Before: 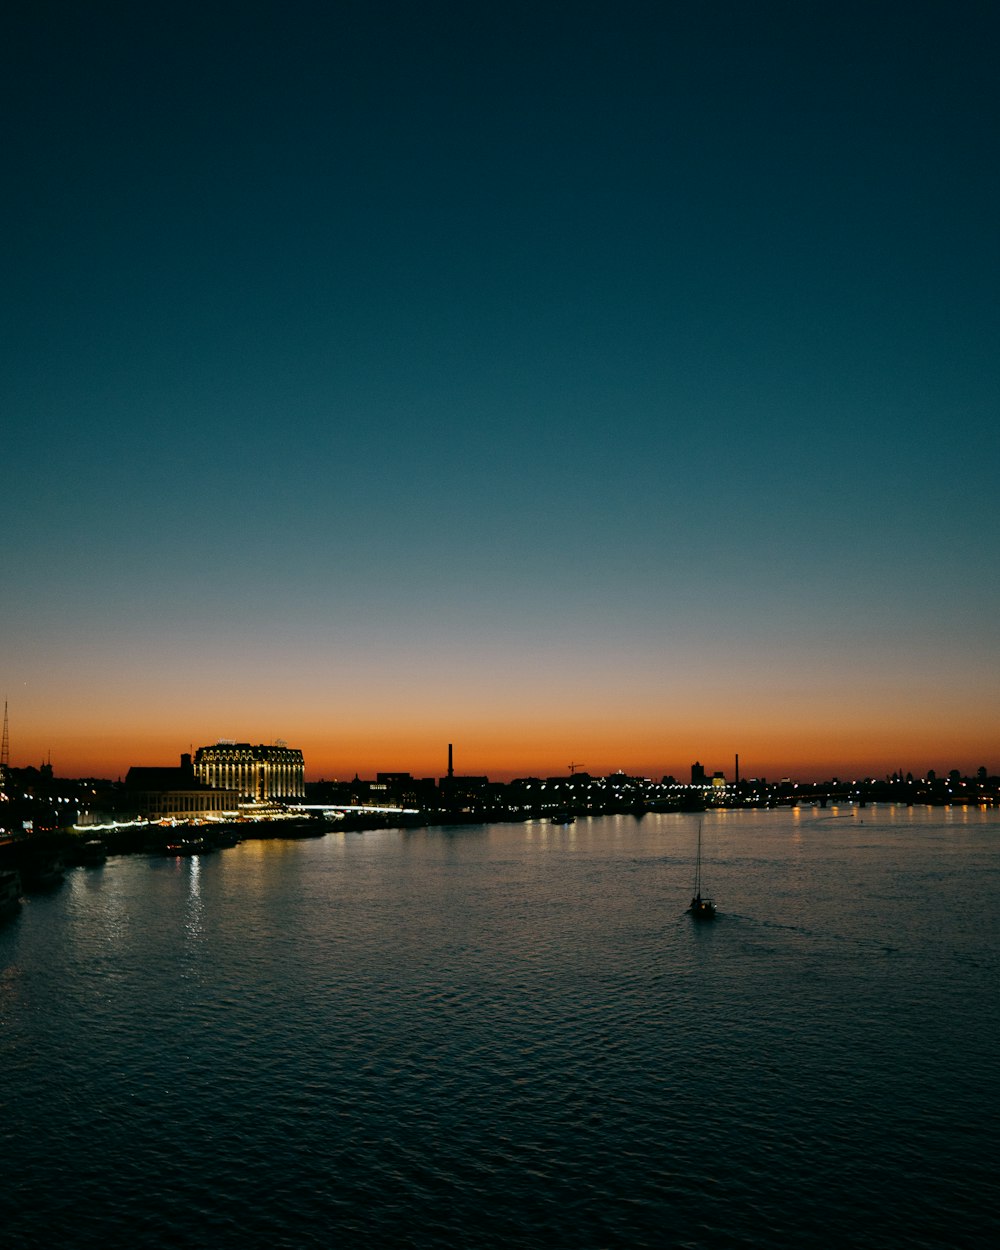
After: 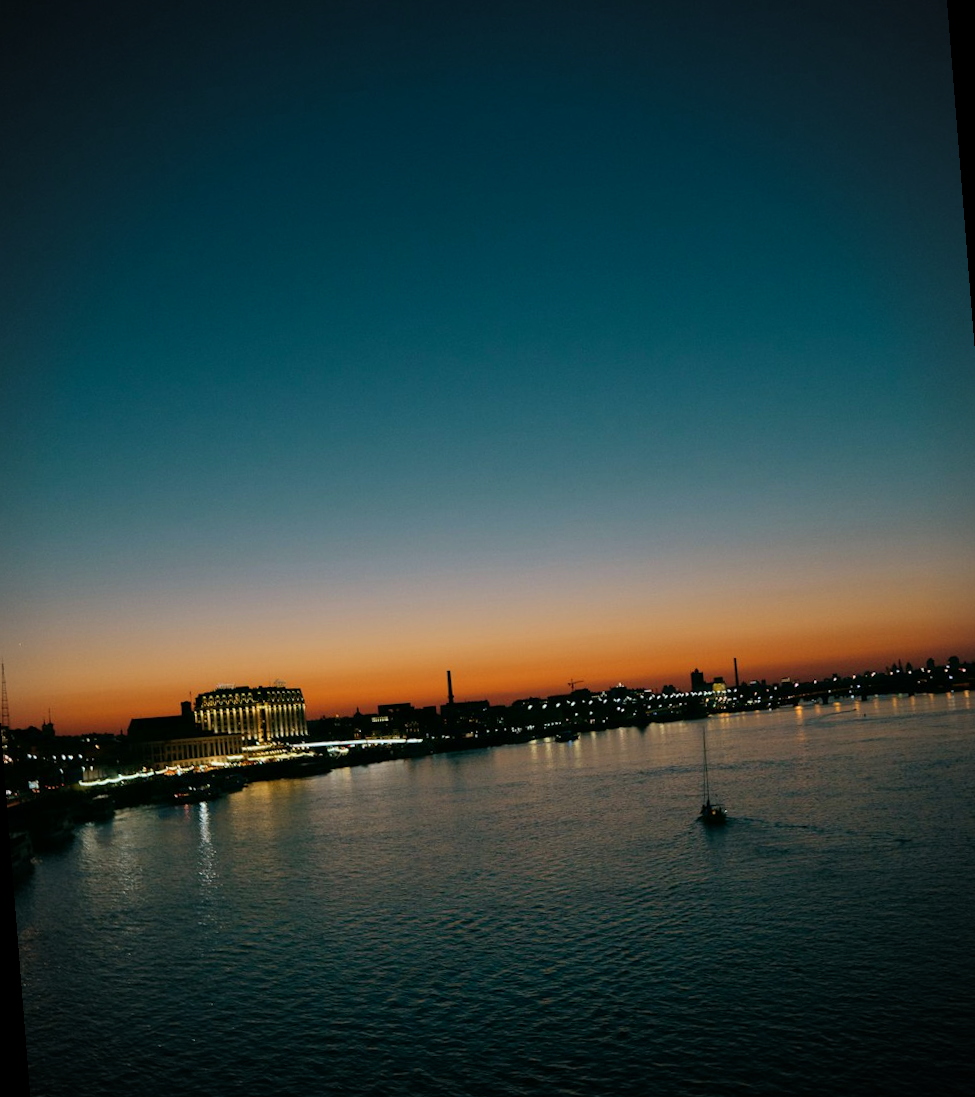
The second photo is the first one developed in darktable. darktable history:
vignetting: on, module defaults
rotate and perspective: rotation -4.57°, crop left 0.054, crop right 0.944, crop top 0.087, crop bottom 0.914
white balance: red 0.982, blue 1.018
velvia: on, module defaults
